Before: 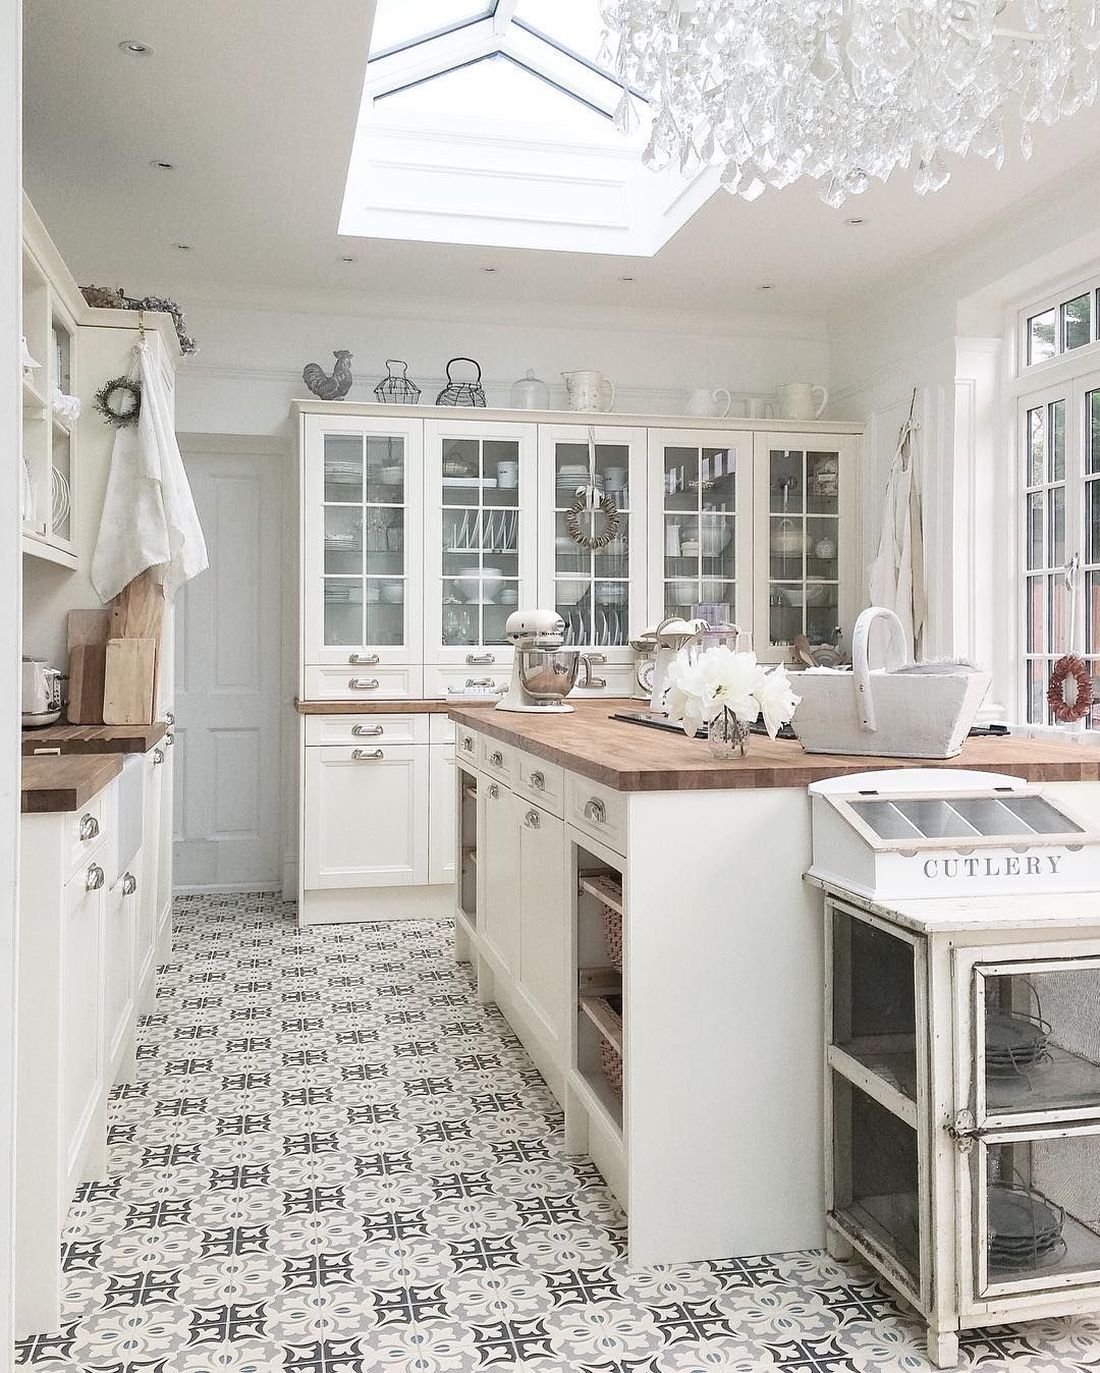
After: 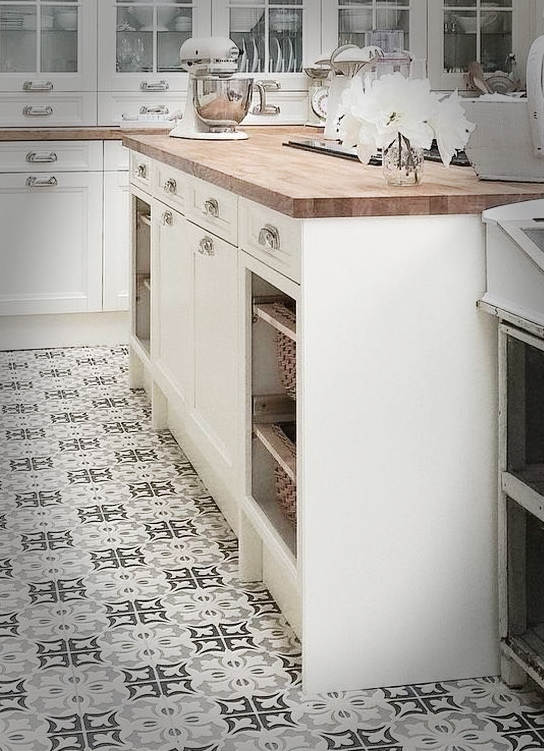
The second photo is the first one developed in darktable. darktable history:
vignetting: fall-off start 66.7%, fall-off radius 39.74%, brightness -0.576, saturation -0.258, automatic ratio true, width/height ratio 0.671, dithering 16-bit output
tone curve: curves: ch0 [(0, 0) (0.003, 0.014) (0.011, 0.019) (0.025, 0.026) (0.044, 0.037) (0.069, 0.053) (0.1, 0.083) (0.136, 0.121) (0.177, 0.163) (0.224, 0.22) (0.277, 0.281) (0.335, 0.354) (0.399, 0.436) (0.468, 0.526) (0.543, 0.612) (0.623, 0.706) (0.709, 0.79) (0.801, 0.858) (0.898, 0.925) (1, 1)], preserve colors none
crop: left 29.672%, top 41.786%, right 20.851%, bottom 3.487%
